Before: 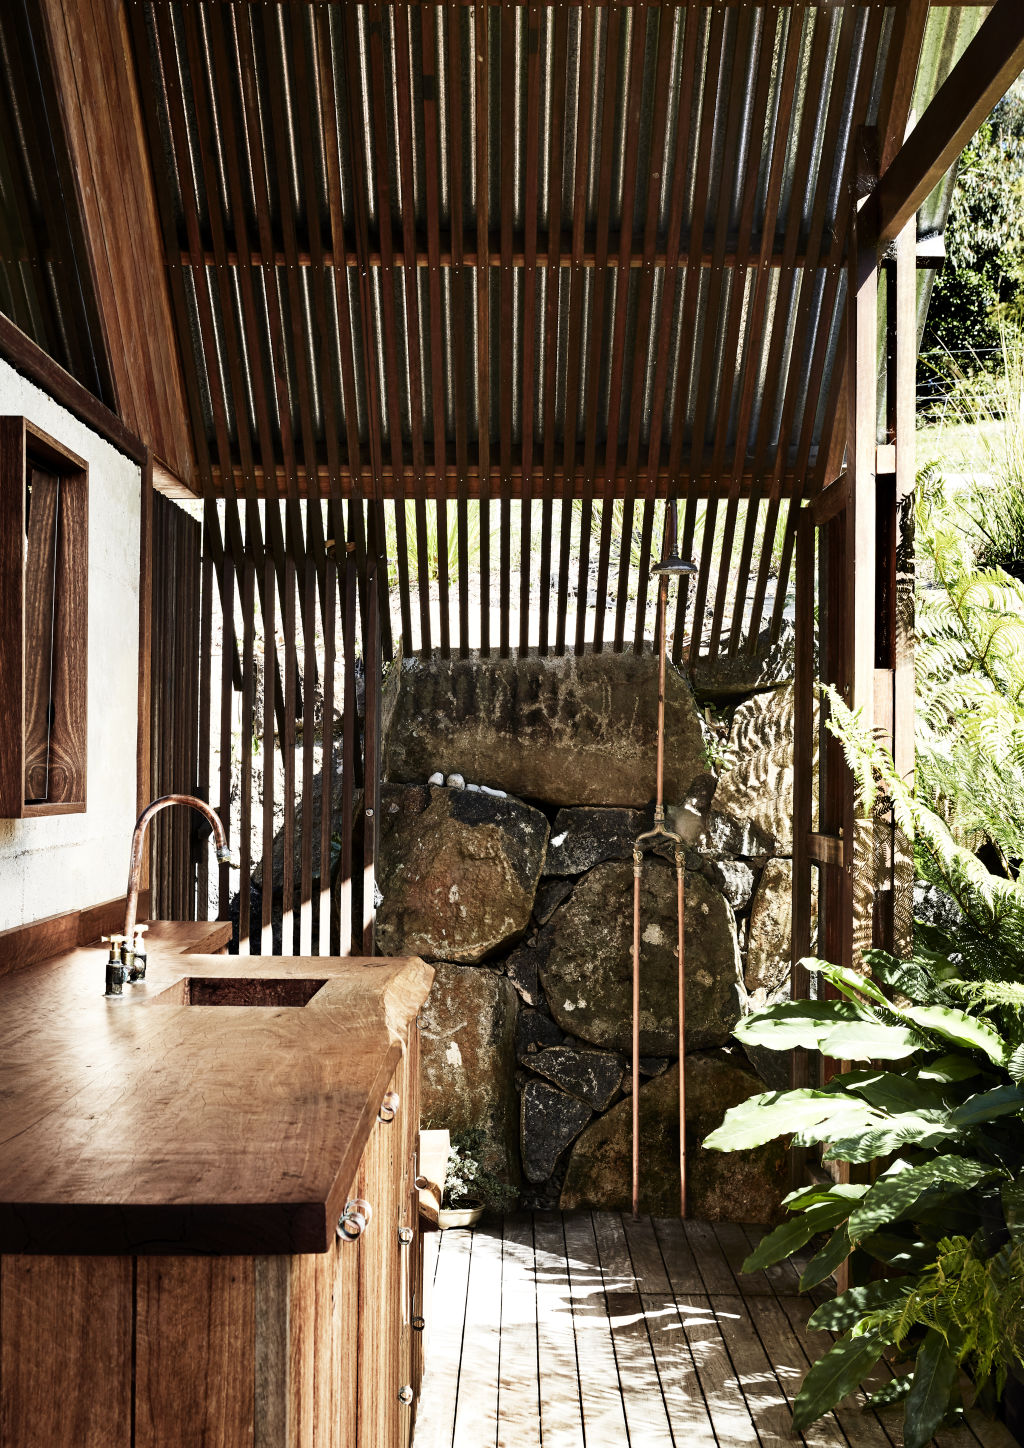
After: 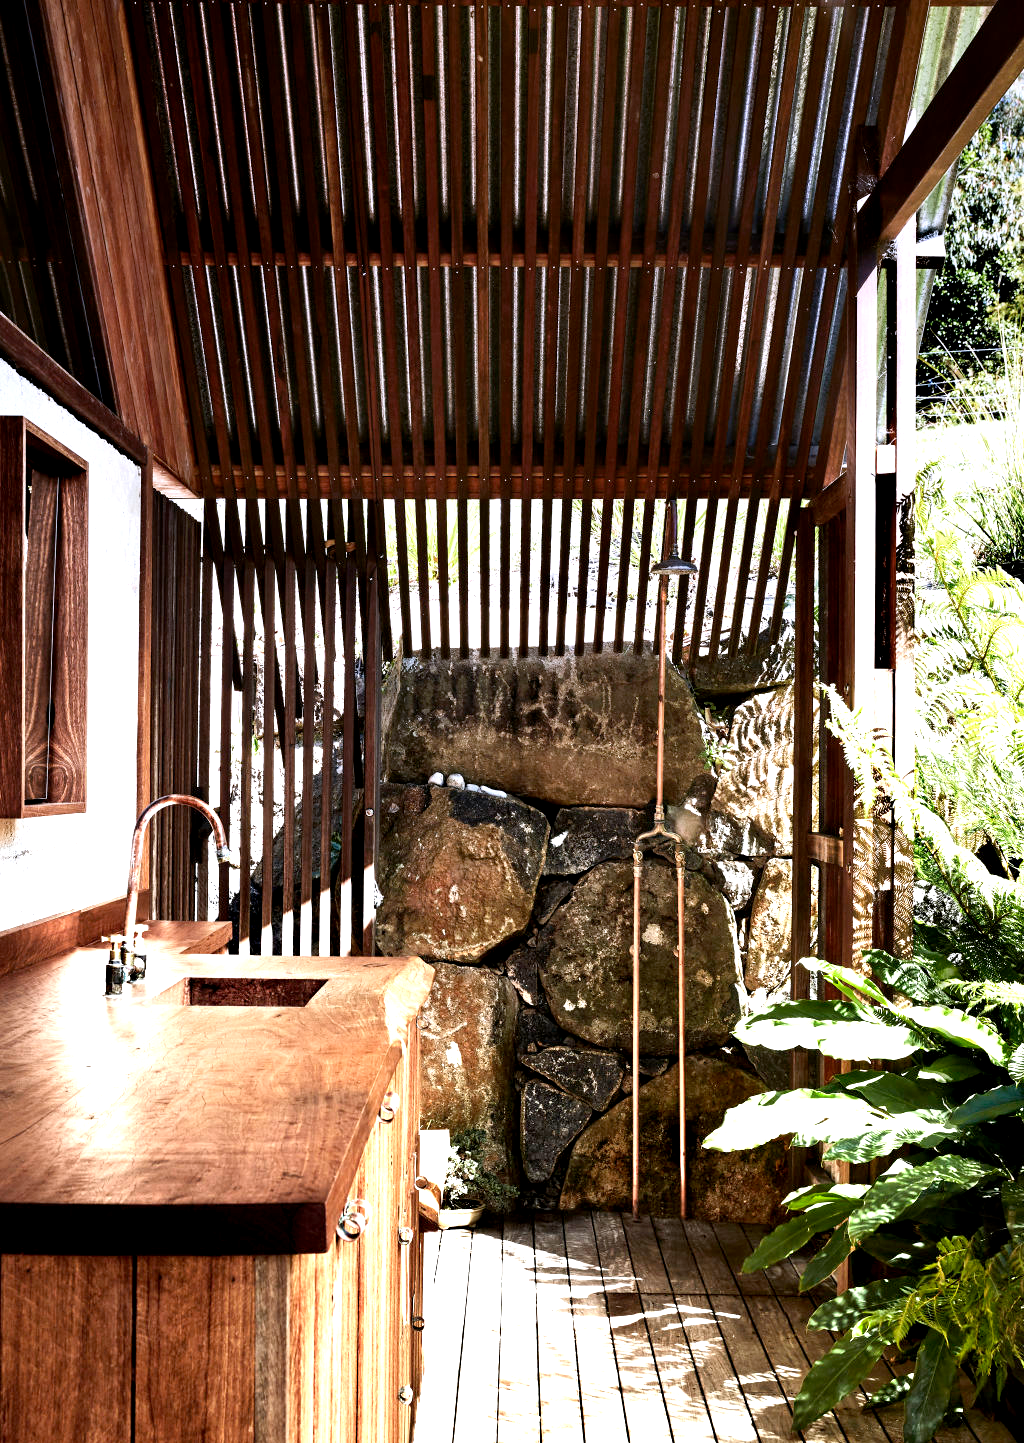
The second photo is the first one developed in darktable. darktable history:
crop: top 0.05%, bottom 0.098%
graduated density: hue 238.83°, saturation 50%
exposure: black level correction 0.001, exposure 1 EV, compensate highlight preservation false
